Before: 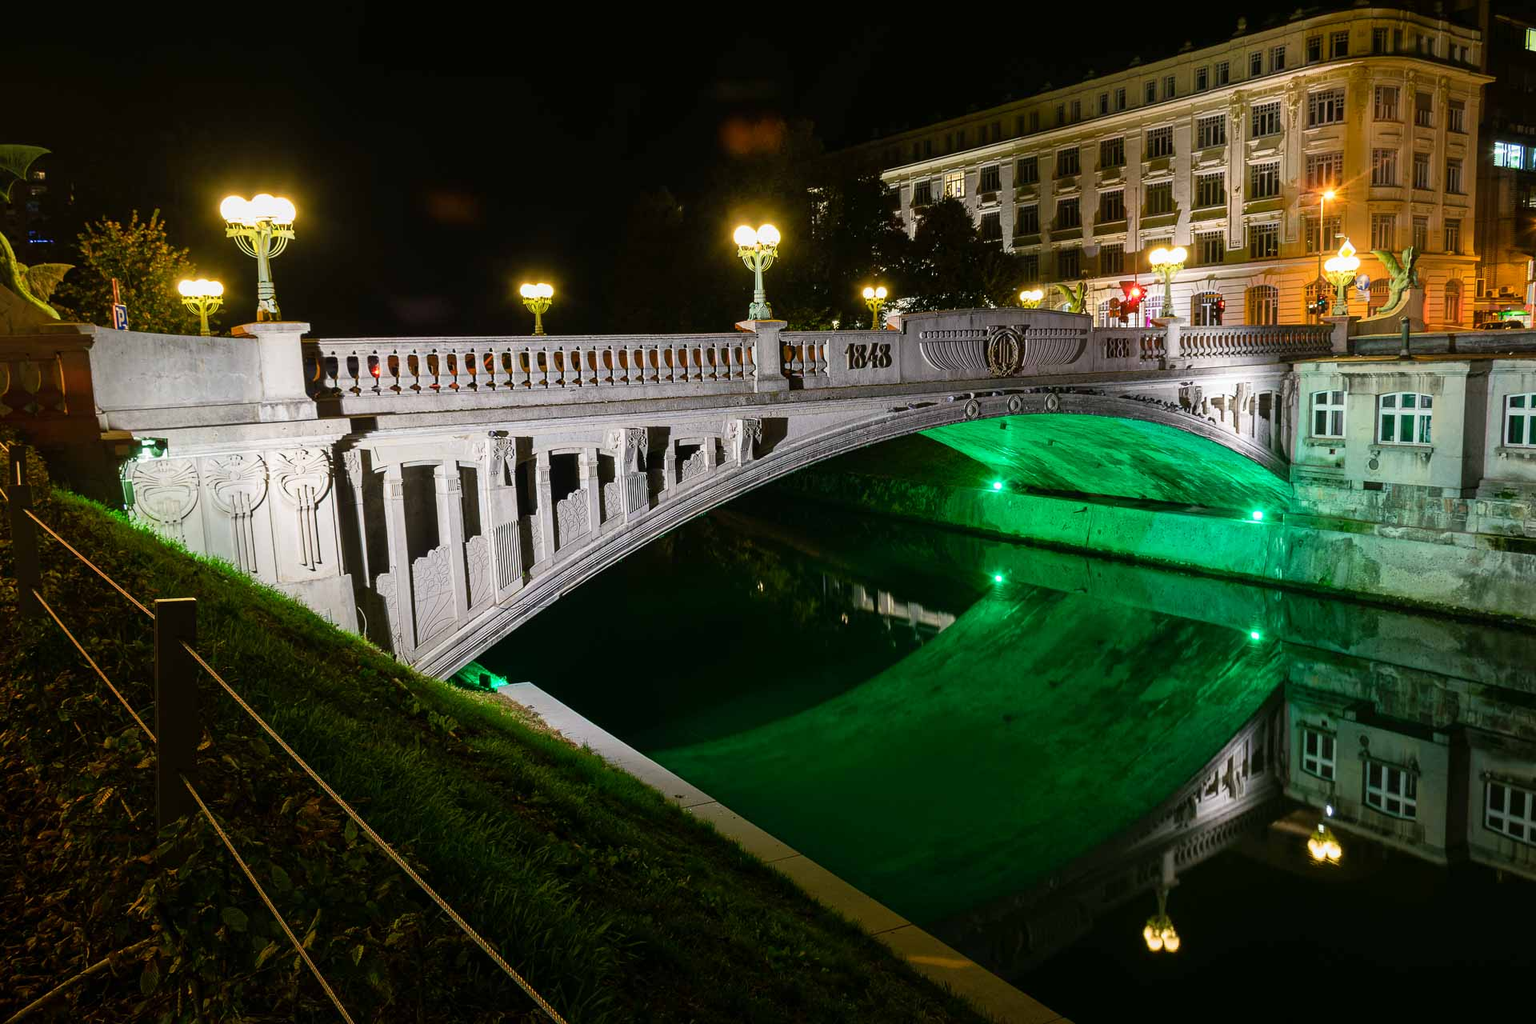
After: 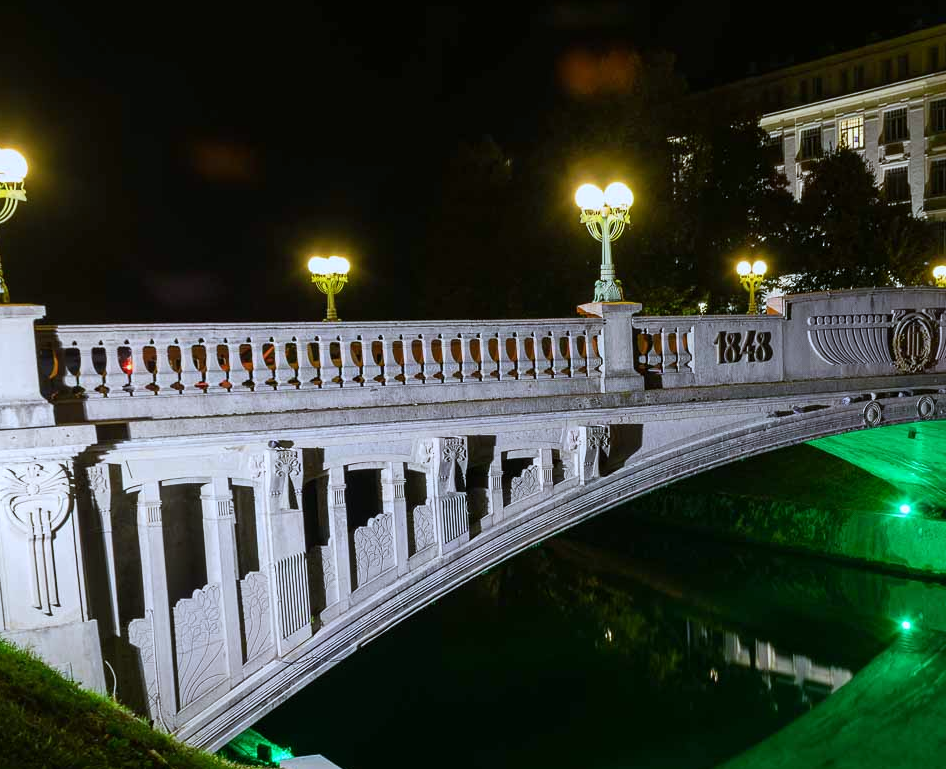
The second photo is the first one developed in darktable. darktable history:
white balance: red 0.931, blue 1.11
crop: left 17.835%, top 7.675%, right 32.881%, bottom 32.213%
